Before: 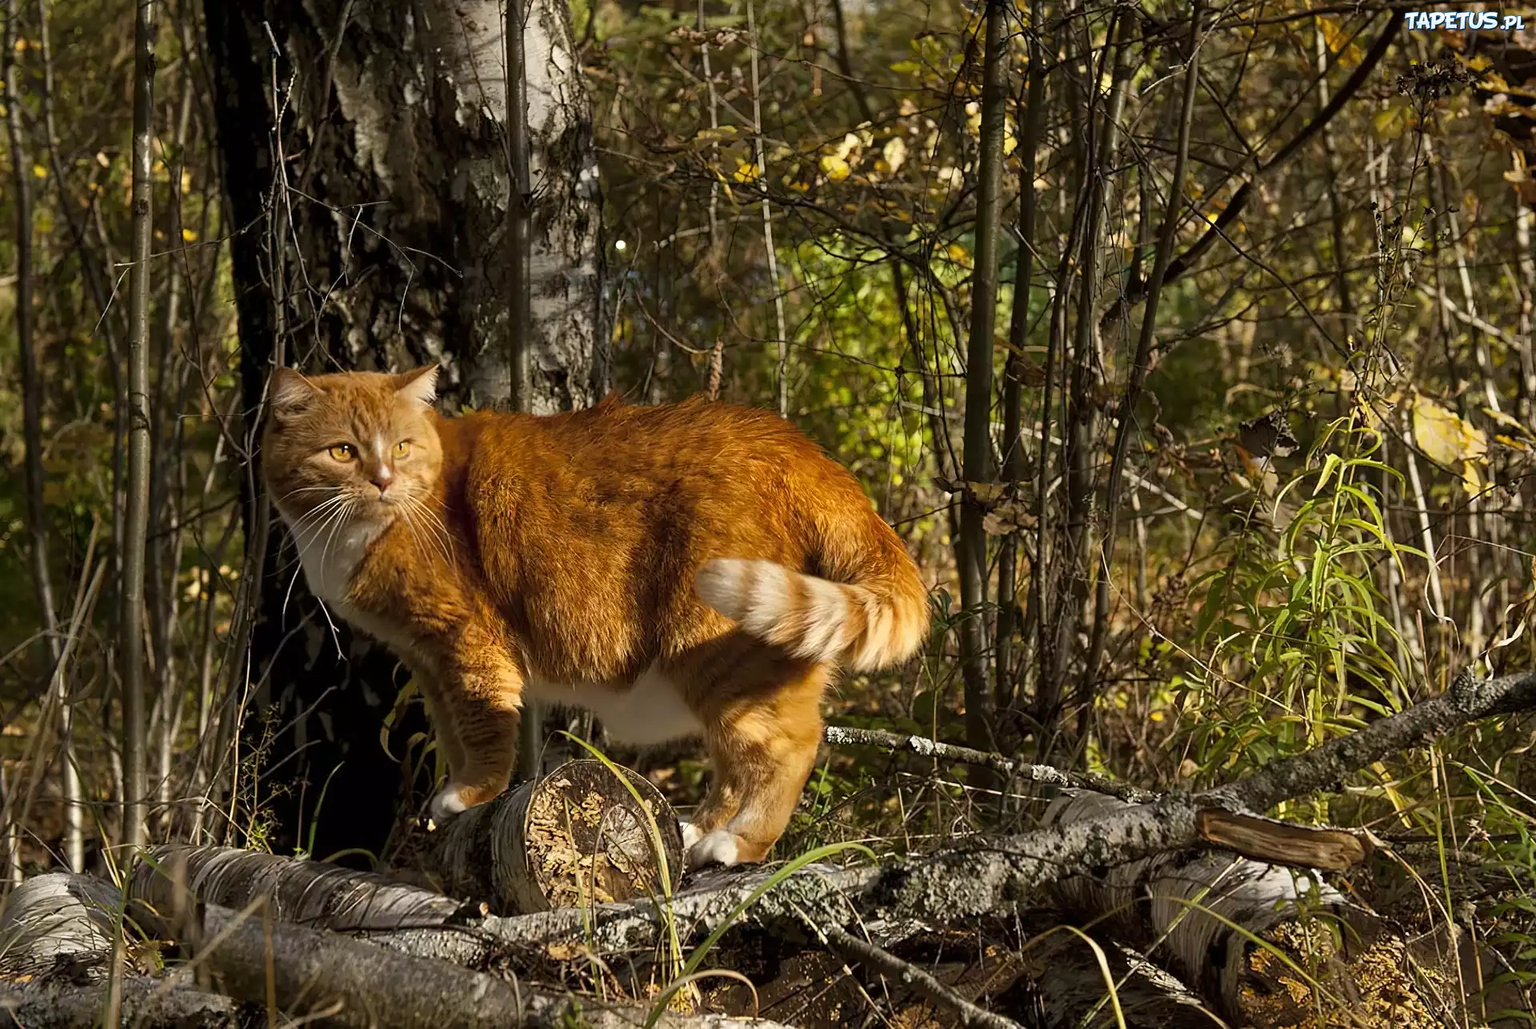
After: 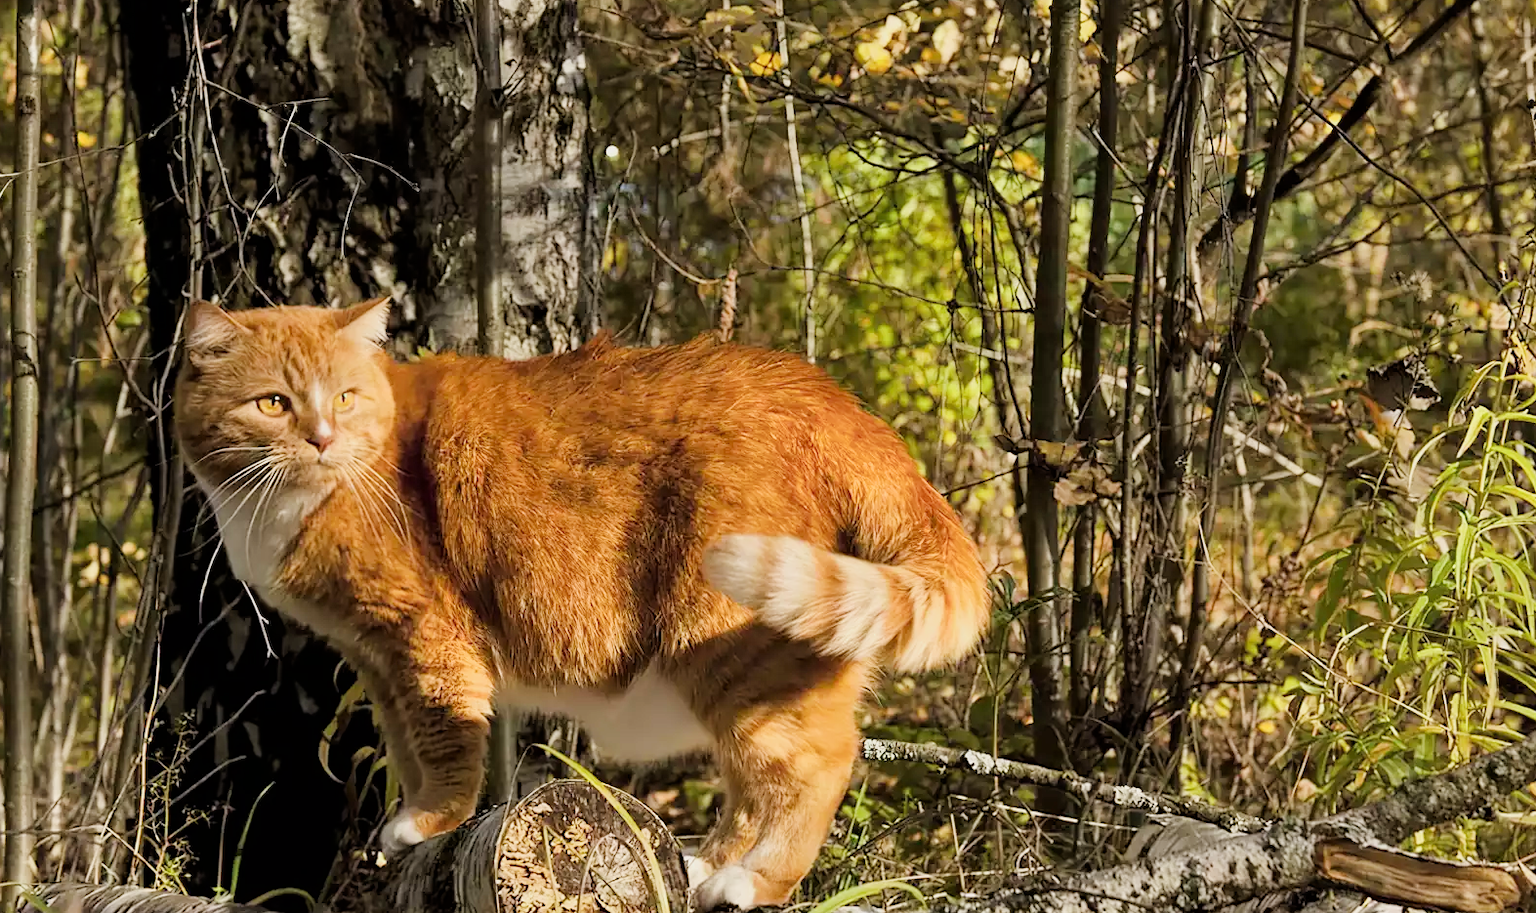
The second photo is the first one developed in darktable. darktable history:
filmic rgb: black relative exposure -7.22 EV, white relative exposure 5.37 EV, hardness 3.03
exposure: black level correction 0, exposure 1.2 EV, compensate highlight preservation false
crop: left 7.8%, top 11.804%, right 10.26%, bottom 15.471%
